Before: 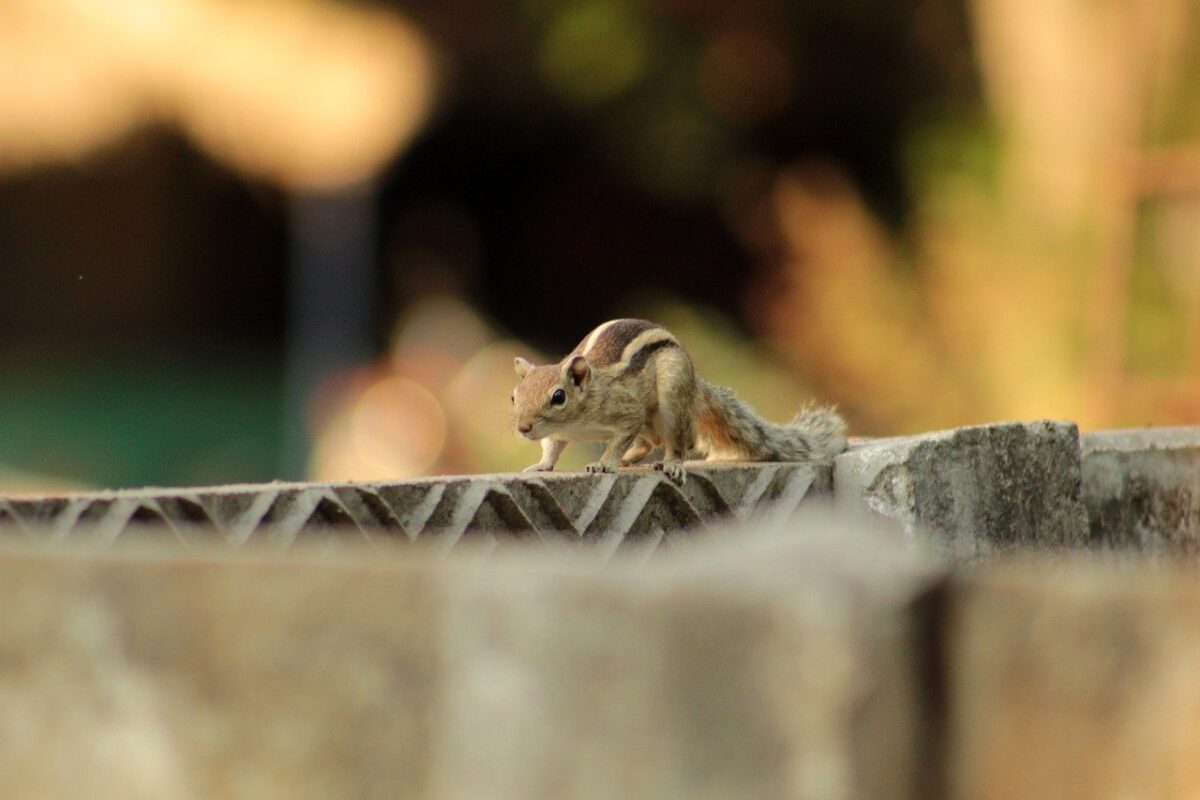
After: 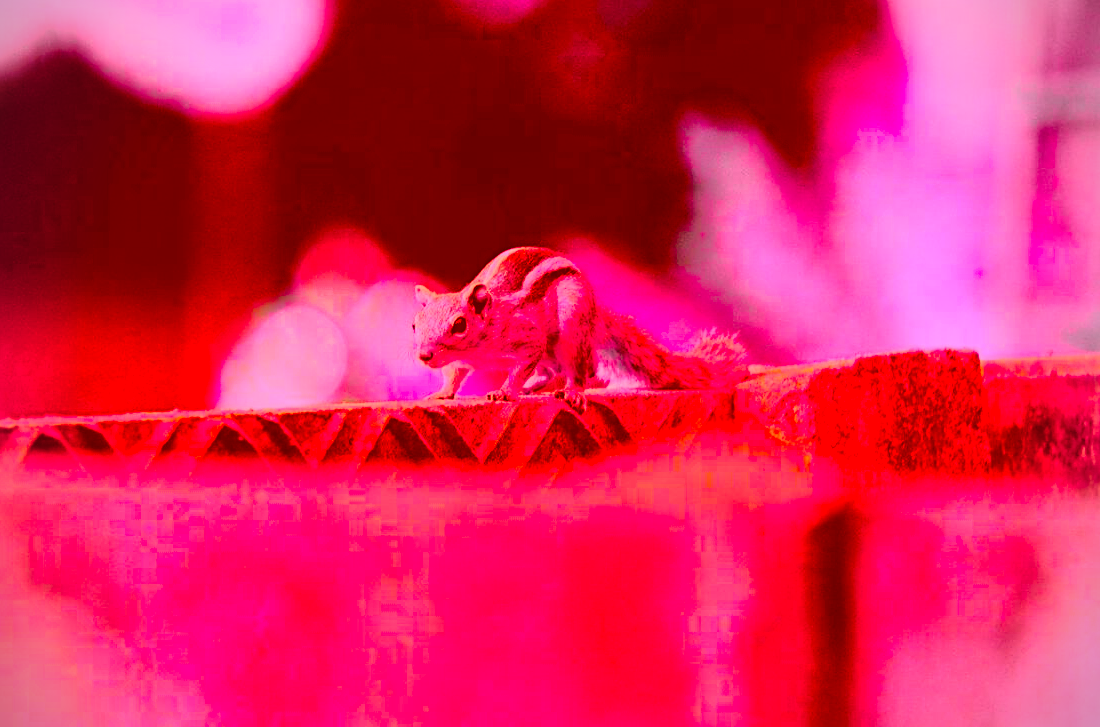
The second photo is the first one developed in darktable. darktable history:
exposure: exposure 0.187 EV, compensate highlight preservation false
color correction: highlights a* -38.92, highlights b* -39.8, shadows a* -39.56, shadows b* -39.7, saturation -2.96
shadows and highlights: soften with gaussian
sharpen: on, module defaults
crop and rotate: left 8.299%, top 9.102%
tone curve: curves: ch0 [(0, 0.008) (0.081, 0.044) (0.177, 0.123) (0.283, 0.253) (0.416, 0.449) (0.495, 0.524) (0.661, 0.756) (0.796, 0.859) (1, 0.951)]; ch1 [(0, 0) (0.161, 0.092) (0.35, 0.33) (0.392, 0.392) (0.427, 0.426) (0.479, 0.472) (0.505, 0.5) (0.521, 0.524) (0.567, 0.556) (0.583, 0.588) (0.625, 0.627) (0.678, 0.733) (1, 1)]; ch2 [(0, 0) (0.346, 0.362) (0.404, 0.427) (0.502, 0.499) (0.531, 0.523) (0.544, 0.561) (0.58, 0.59) (0.629, 0.642) (0.717, 0.678) (1, 1)], color space Lab, independent channels, preserve colors none
velvia: on, module defaults
vignetting: on, module defaults
